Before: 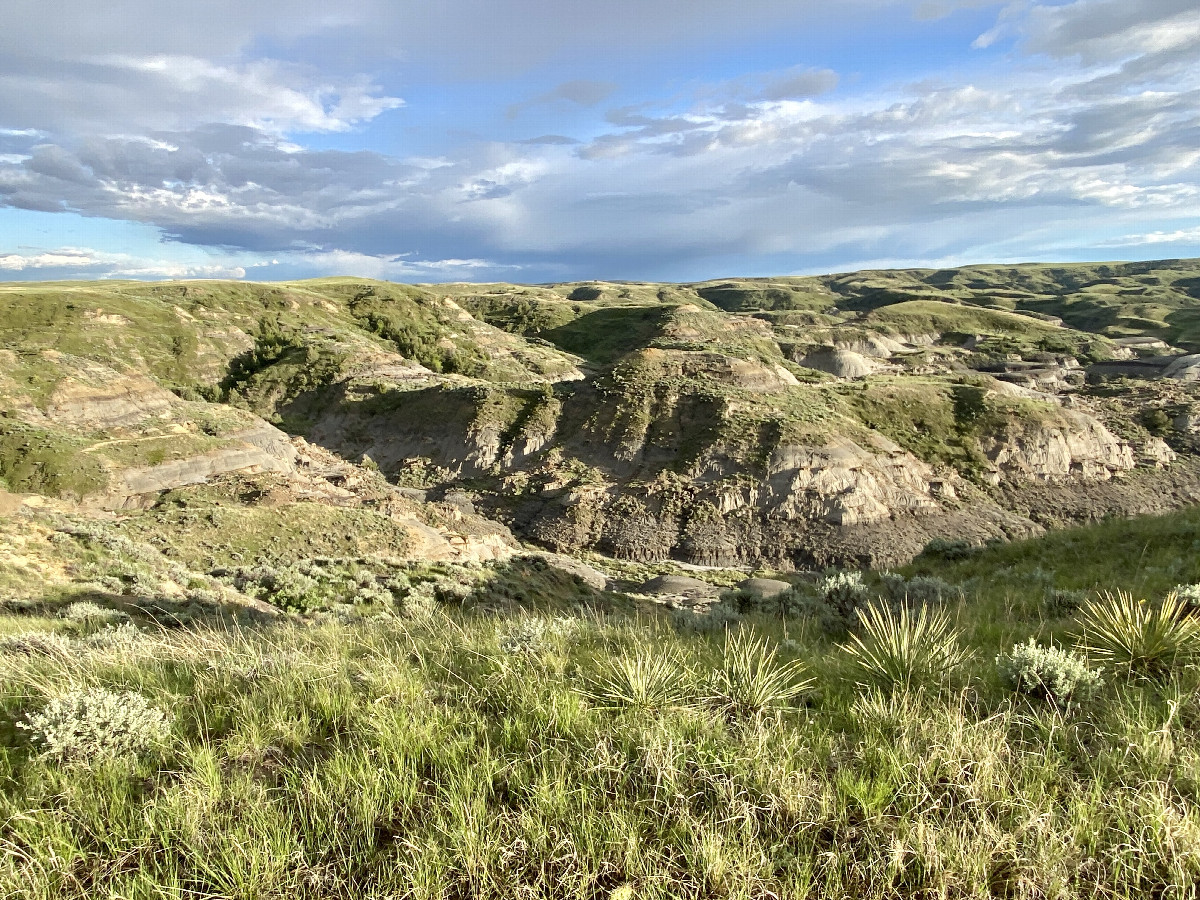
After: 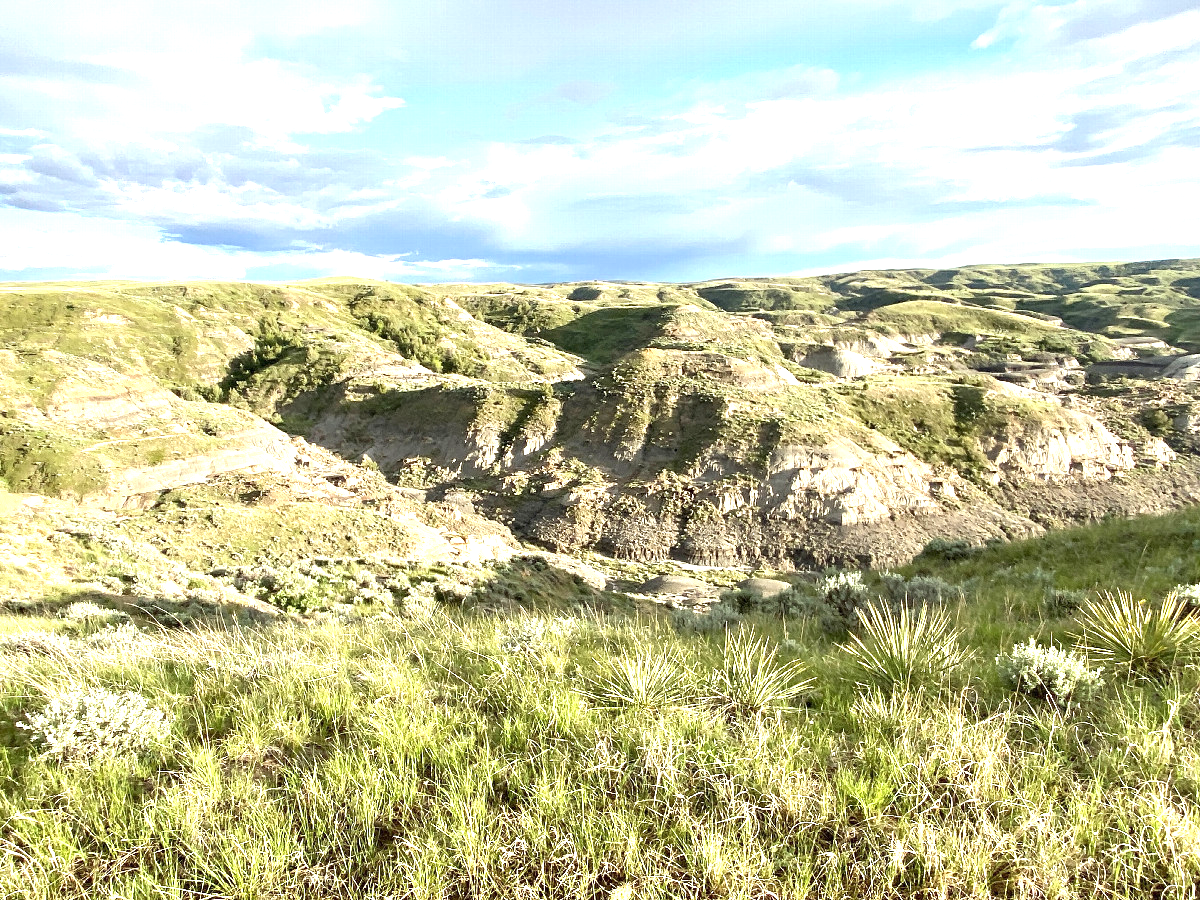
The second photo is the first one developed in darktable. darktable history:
exposure: exposure 1.092 EV, compensate highlight preservation false
